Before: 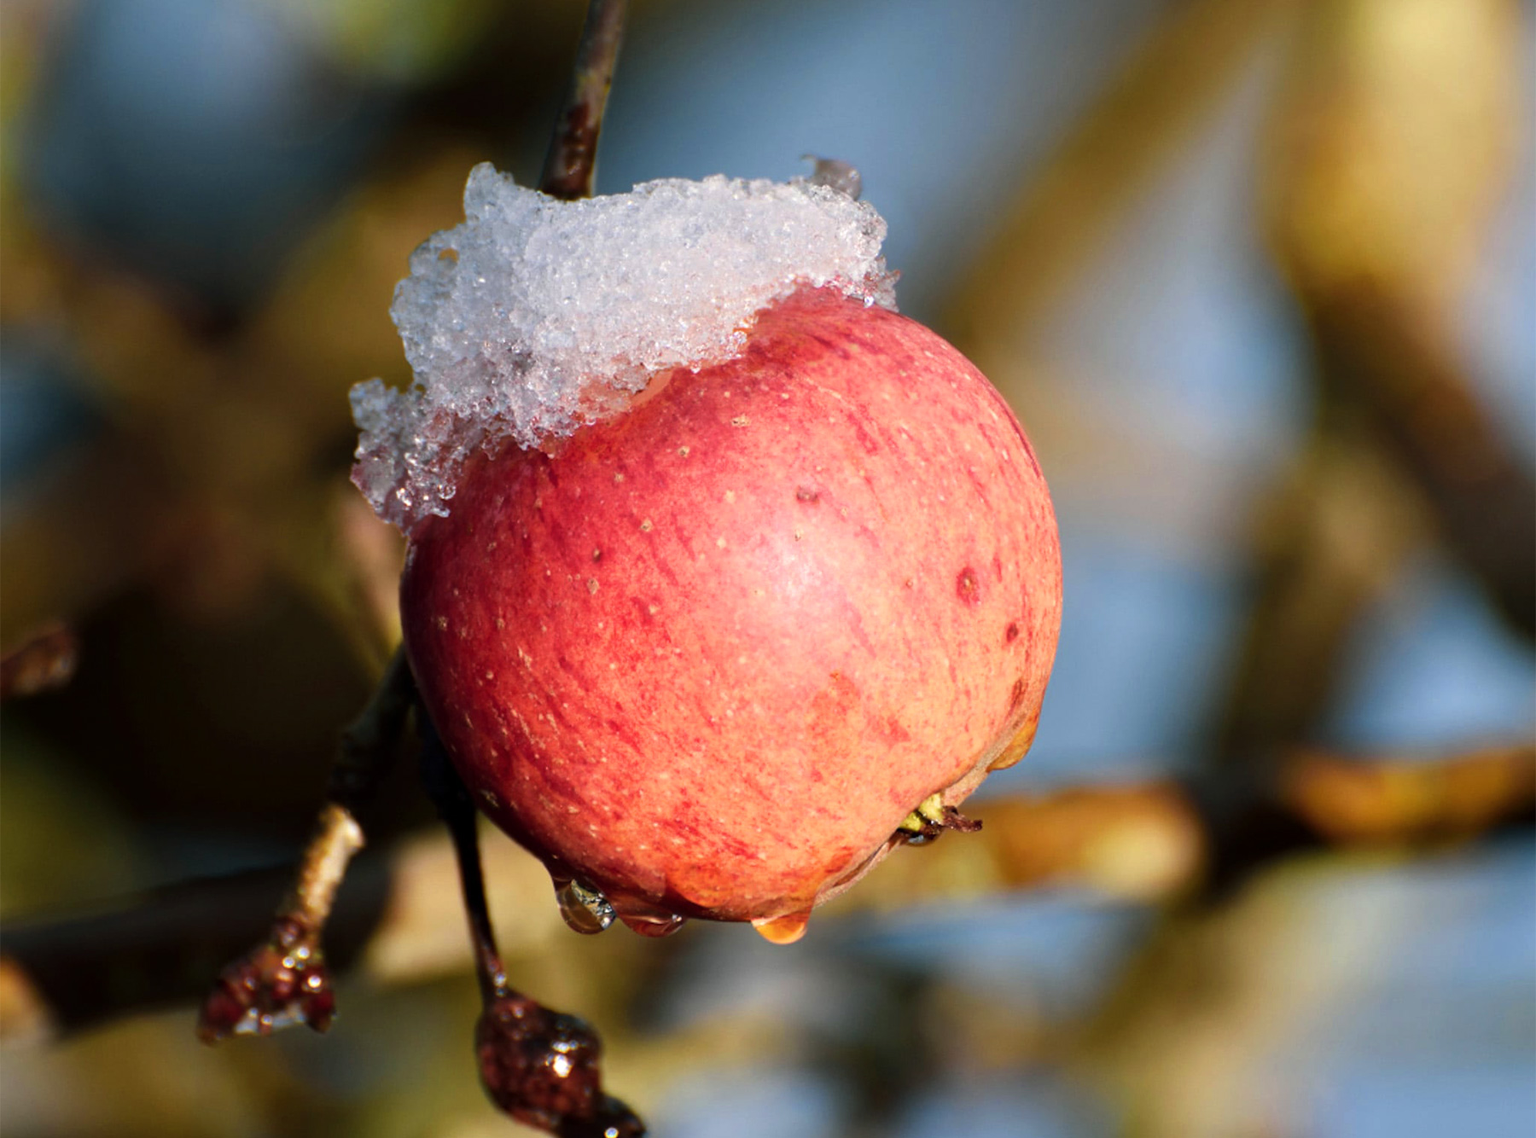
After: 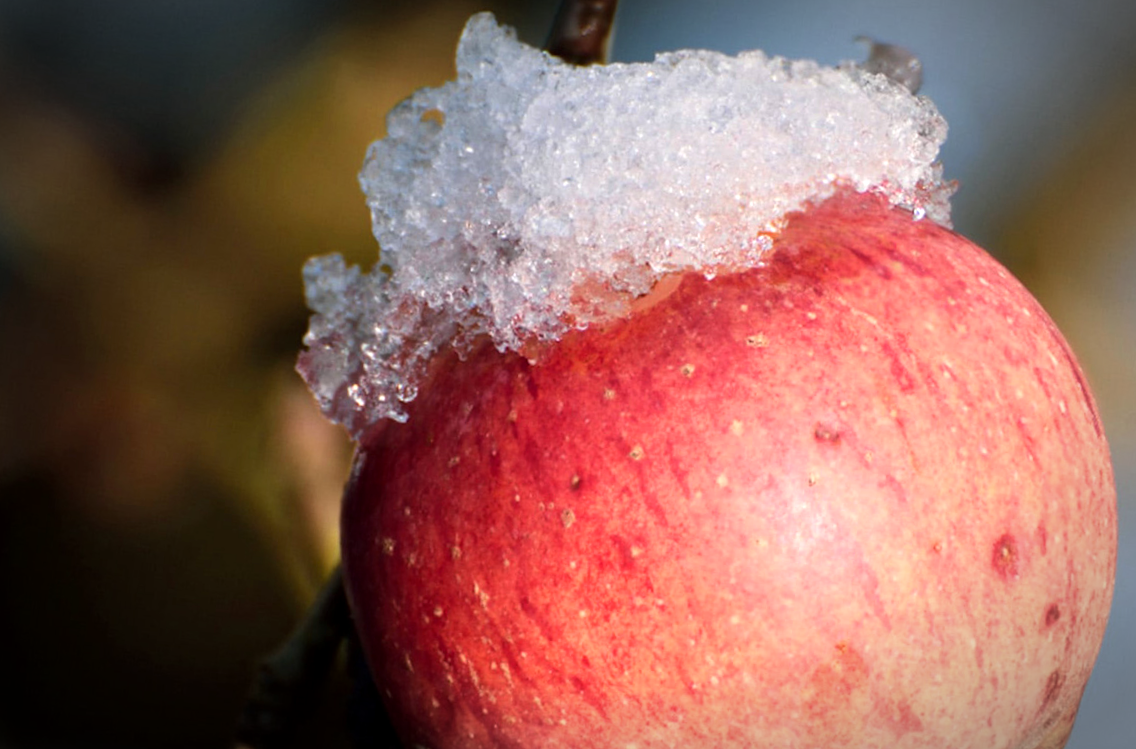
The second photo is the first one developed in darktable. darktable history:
vignetting: automatic ratio true
exposure: black level correction 0.001, exposure 0.14 EV, compensate highlight preservation false
crop and rotate: angle -4.99°, left 2.122%, top 6.945%, right 27.566%, bottom 30.519%
